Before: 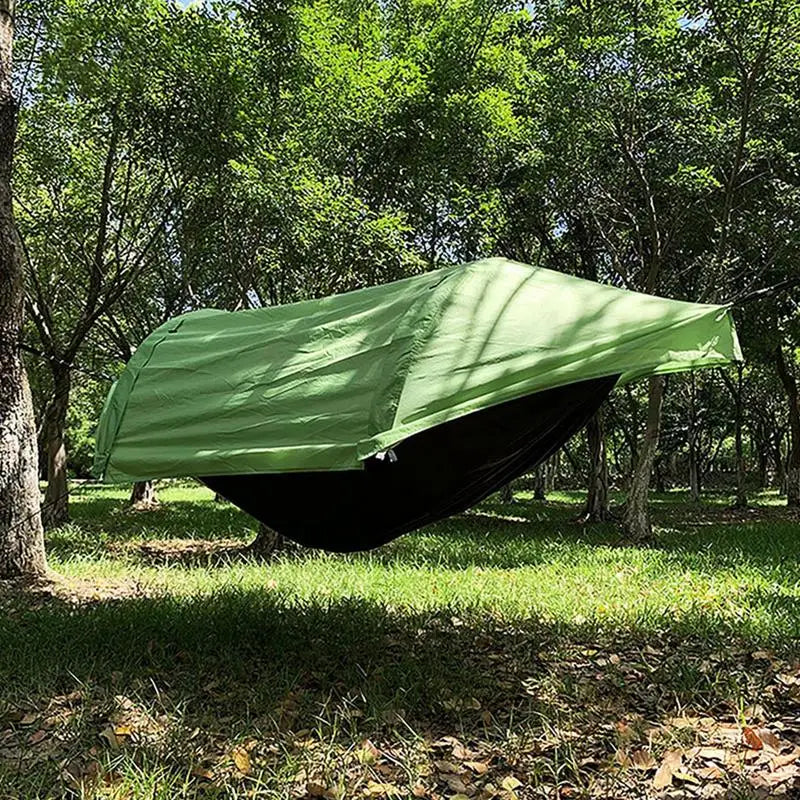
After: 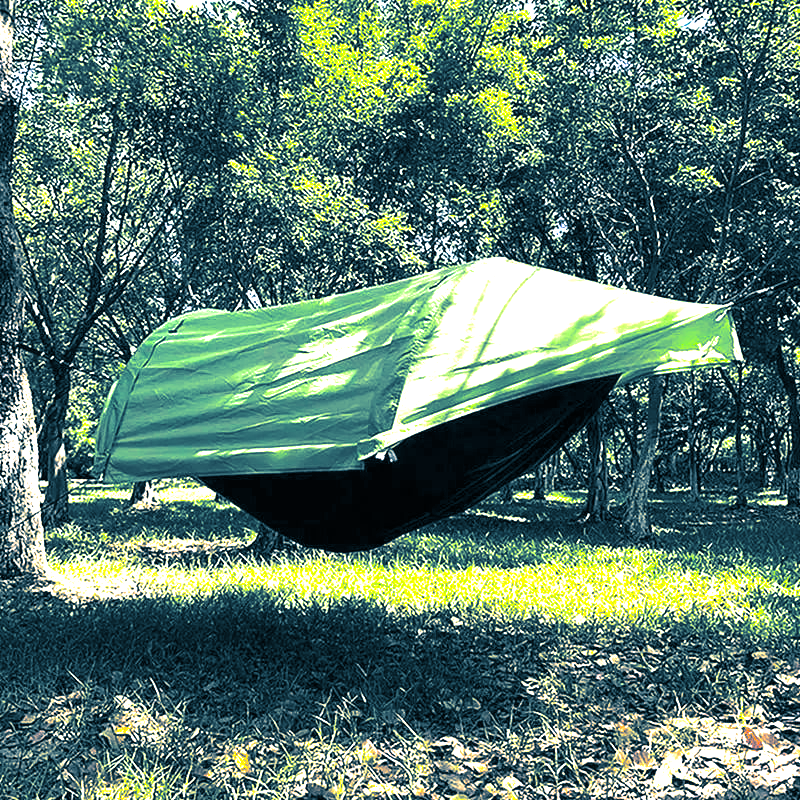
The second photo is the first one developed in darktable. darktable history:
color balance rgb: linear chroma grading › global chroma 15%, perceptual saturation grading › global saturation 30%
exposure: black level correction 0, exposure 1.388 EV, compensate exposure bias true, compensate highlight preservation false
split-toning: shadows › hue 212.4°, balance -70
